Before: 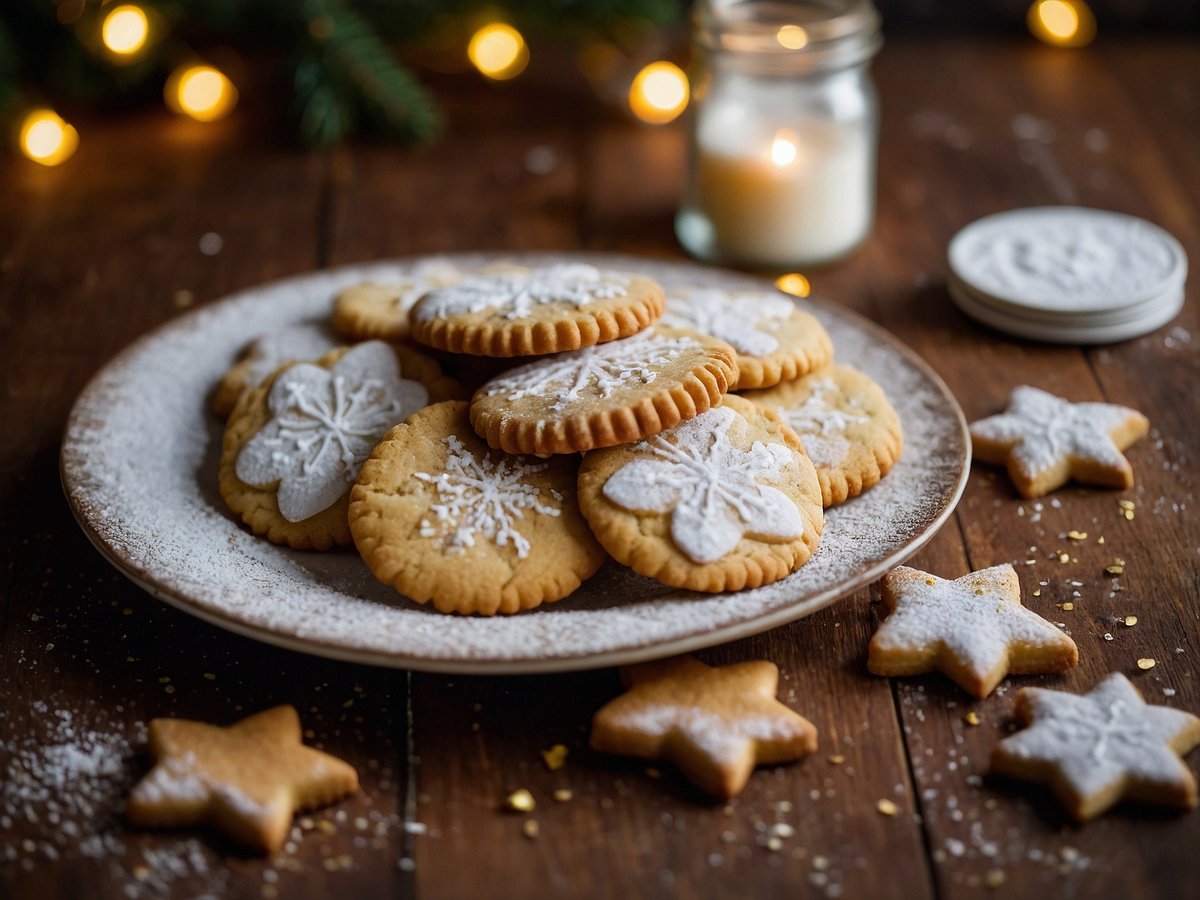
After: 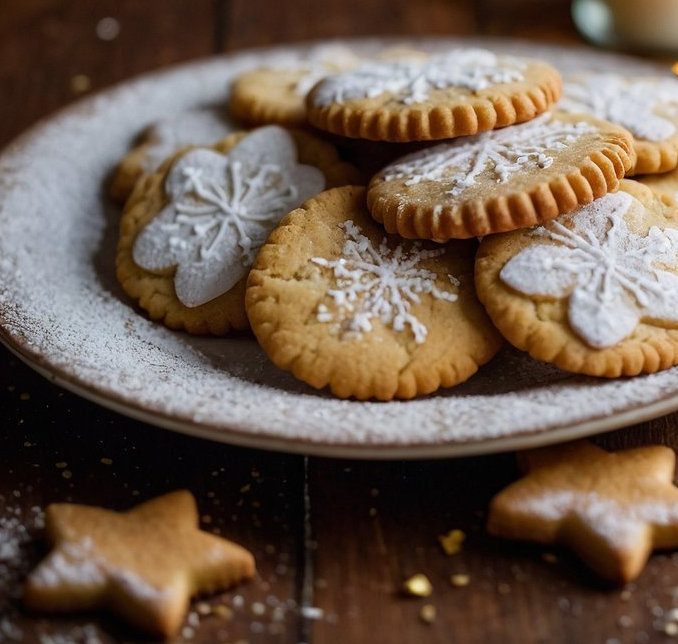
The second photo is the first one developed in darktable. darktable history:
crop: left 8.629%, top 23.971%, right 34.842%, bottom 4.39%
